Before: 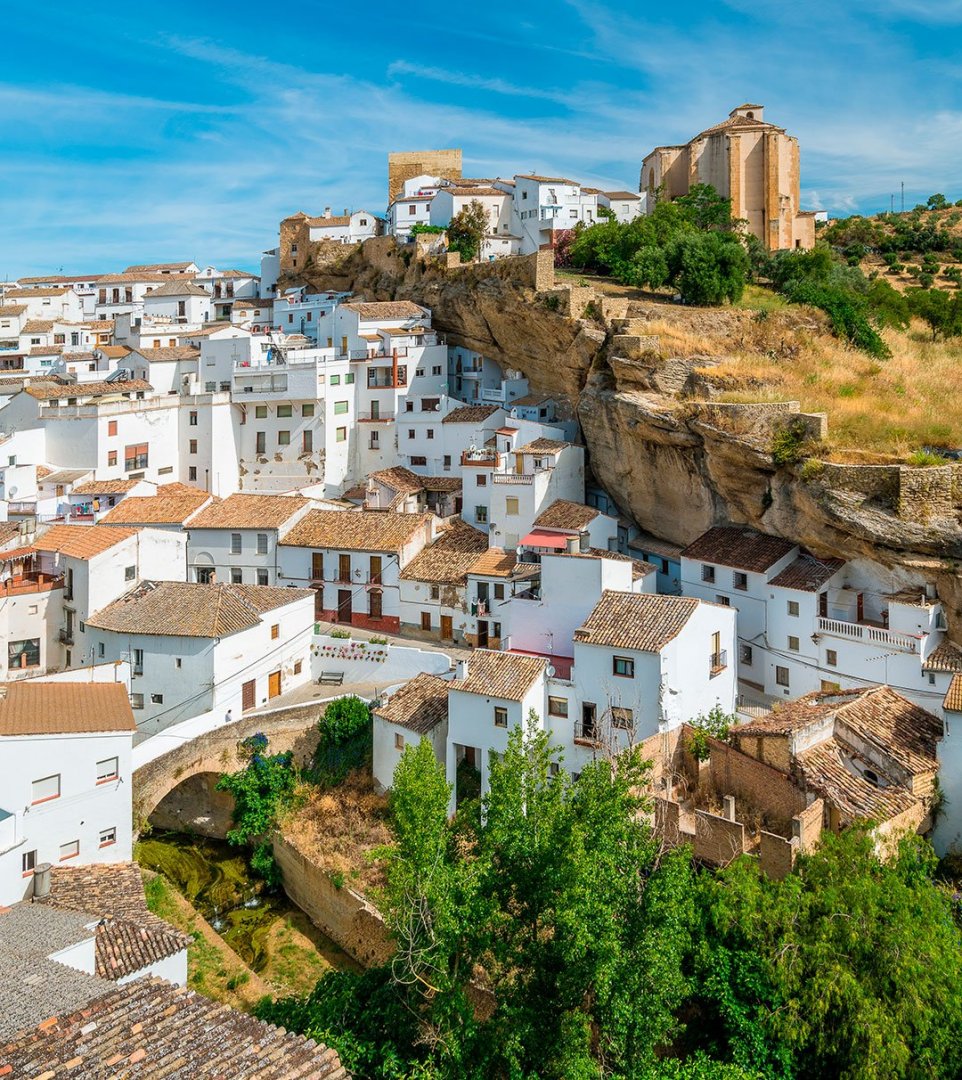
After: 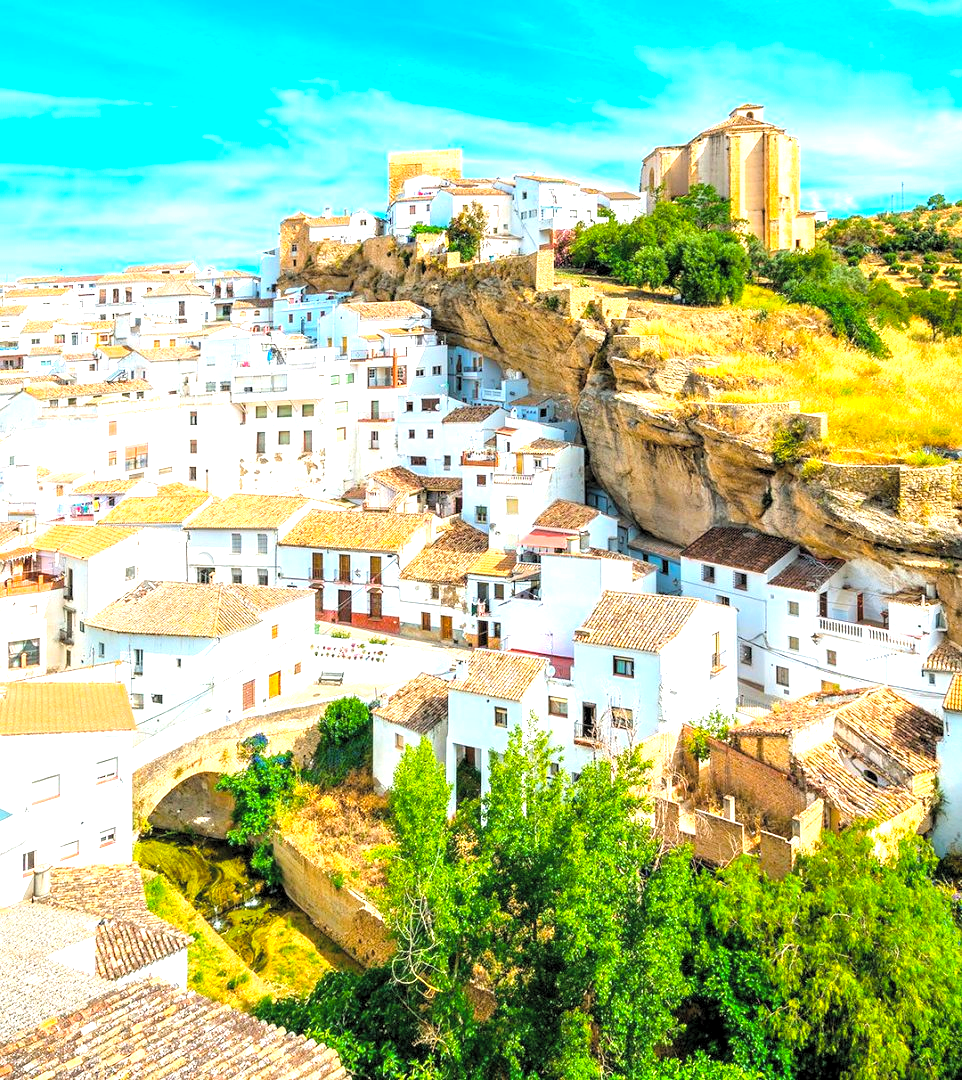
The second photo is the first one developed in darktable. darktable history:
exposure: black level correction 0, exposure 1.124 EV, compensate exposure bias true, compensate highlight preservation false
contrast brightness saturation: brightness 0.148
levels: levels [0.062, 0.494, 0.925]
color balance rgb: perceptual saturation grading › global saturation 30.669%
